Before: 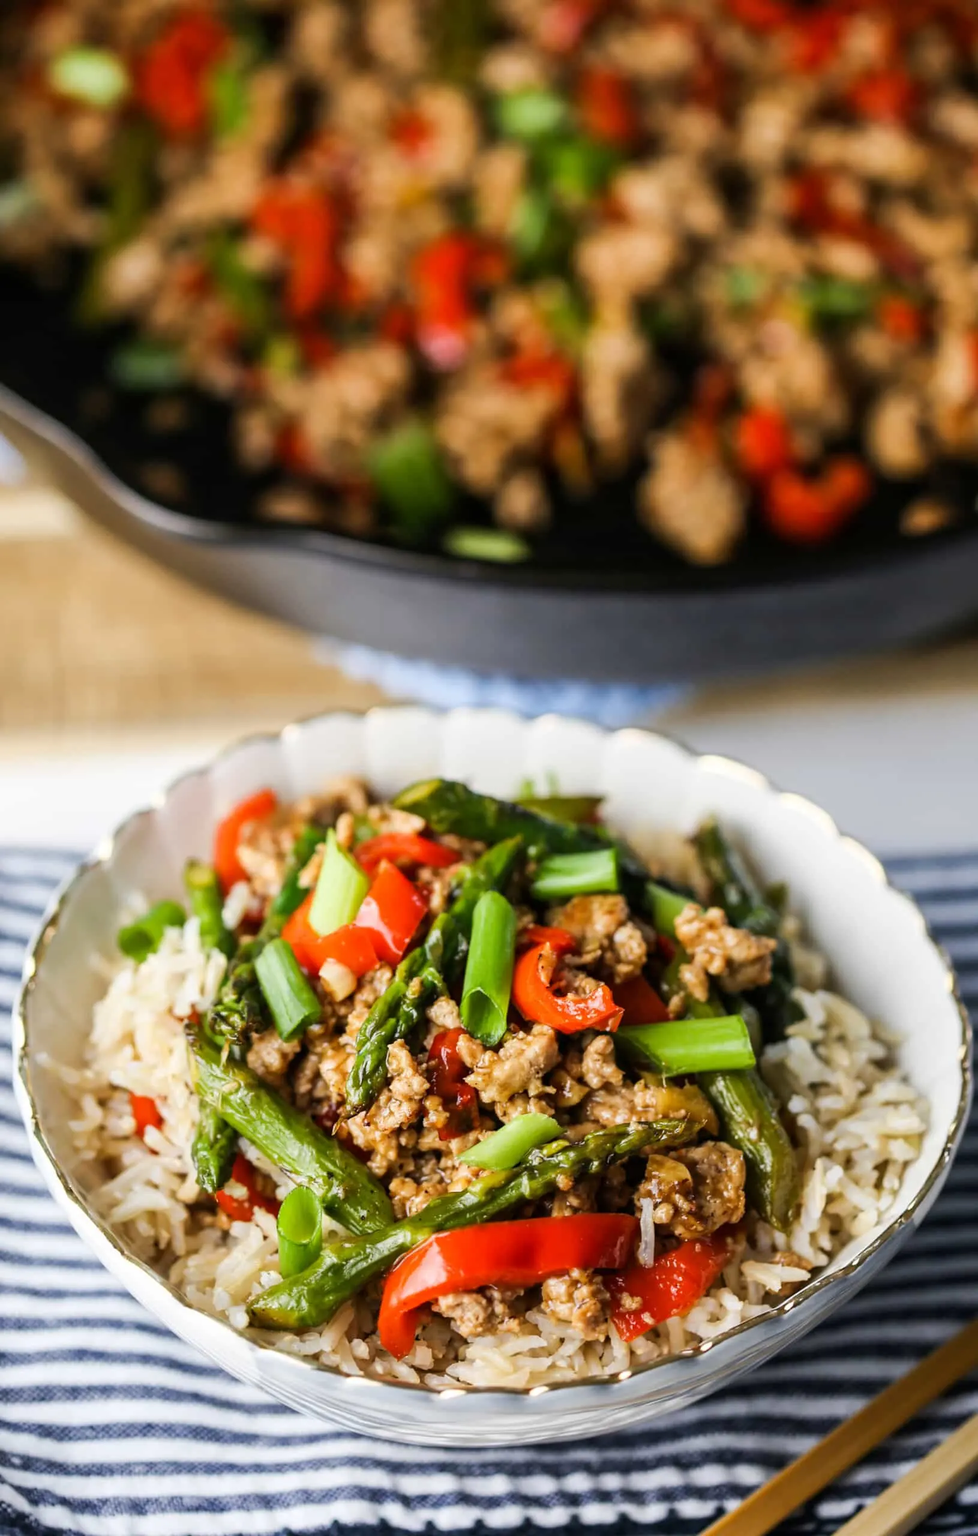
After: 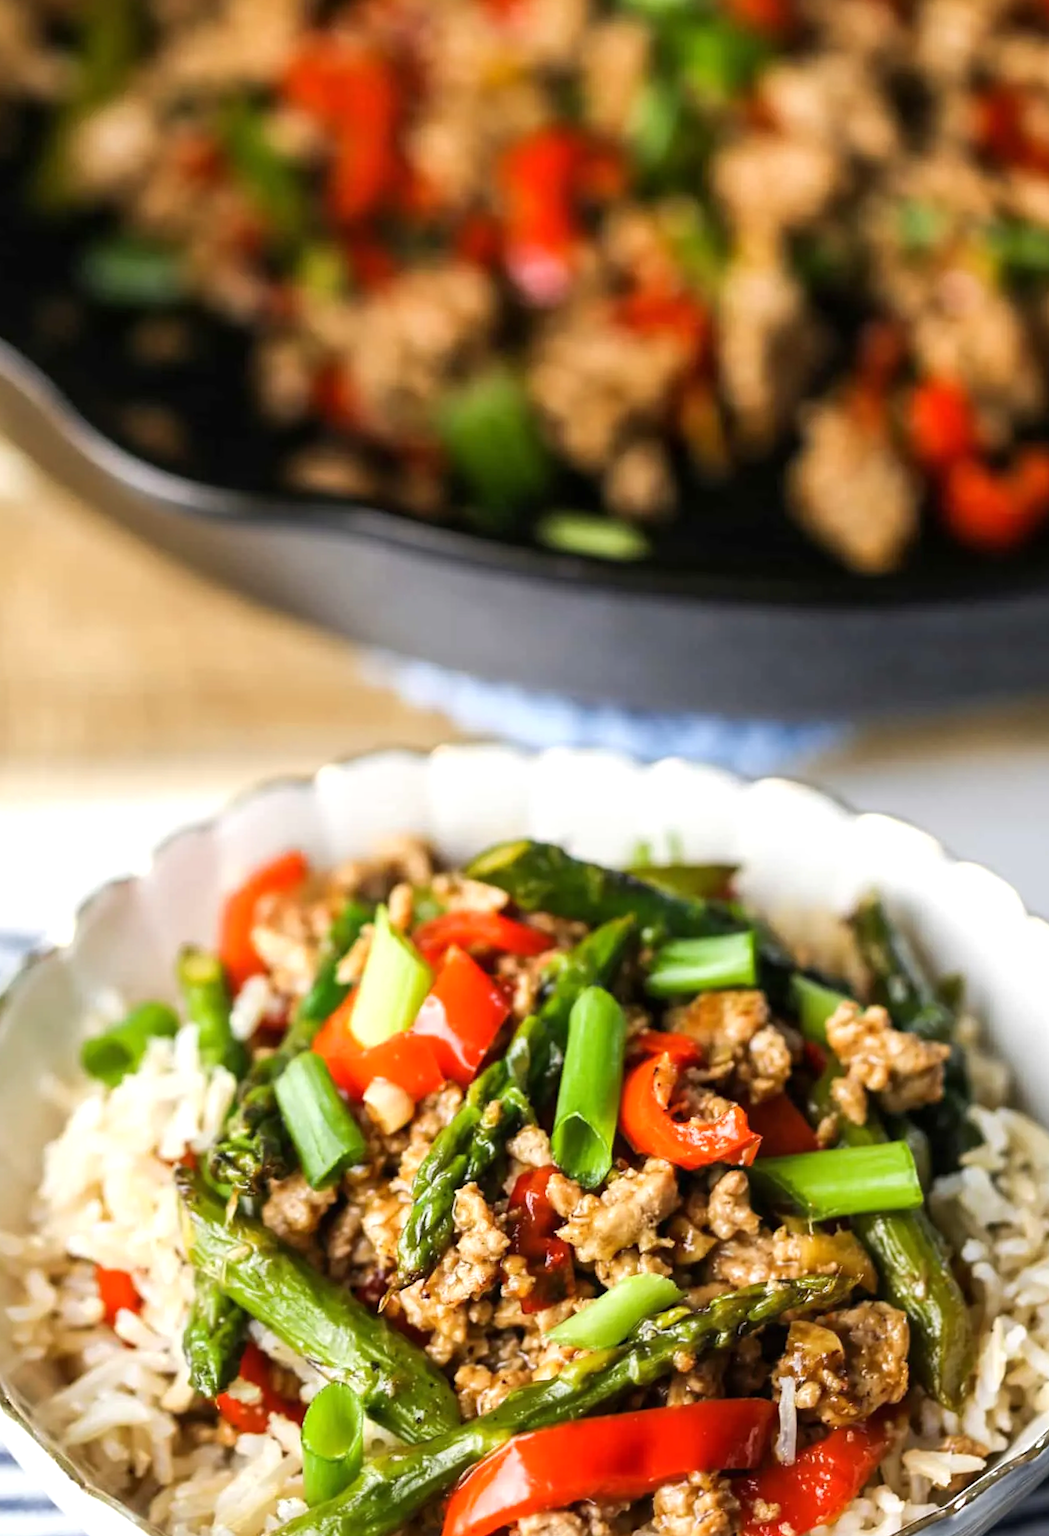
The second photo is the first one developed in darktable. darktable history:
exposure: exposure 0.3 EV, compensate highlight preservation false
rotate and perspective: rotation 0.679°, lens shift (horizontal) 0.136, crop left 0.009, crop right 0.991, crop top 0.078, crop bottom 0.95
crop and rotate: left 7.196%, top 4.574%, right 10.605%, bottom 13.178%
